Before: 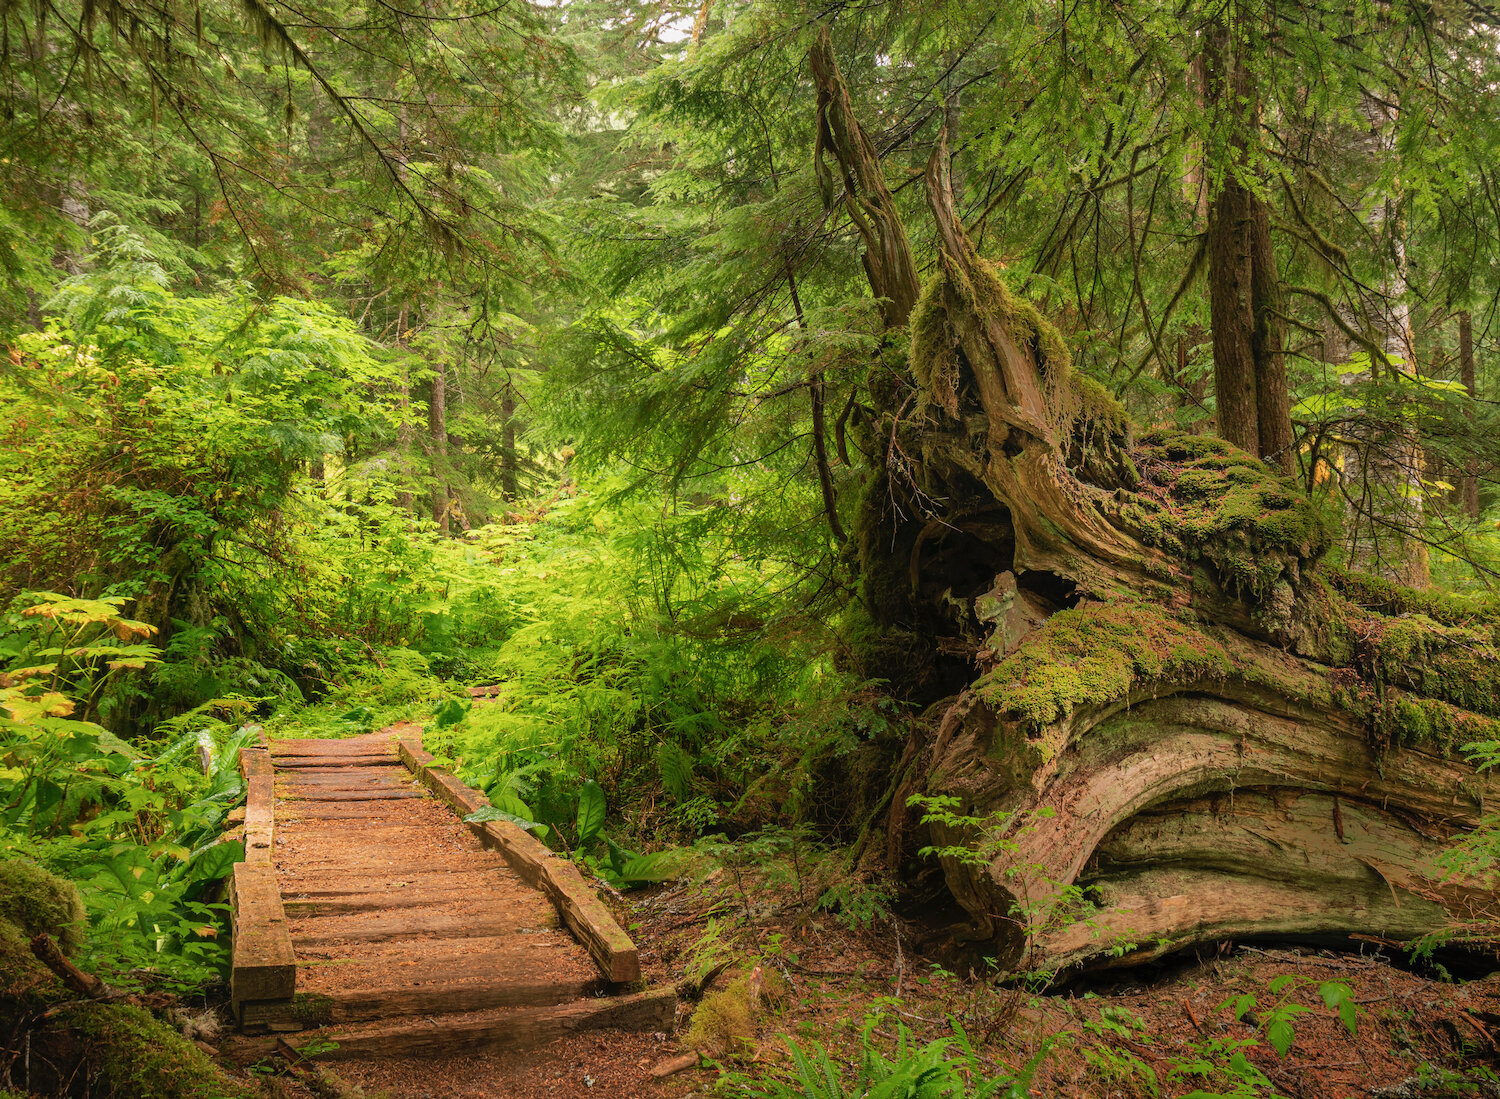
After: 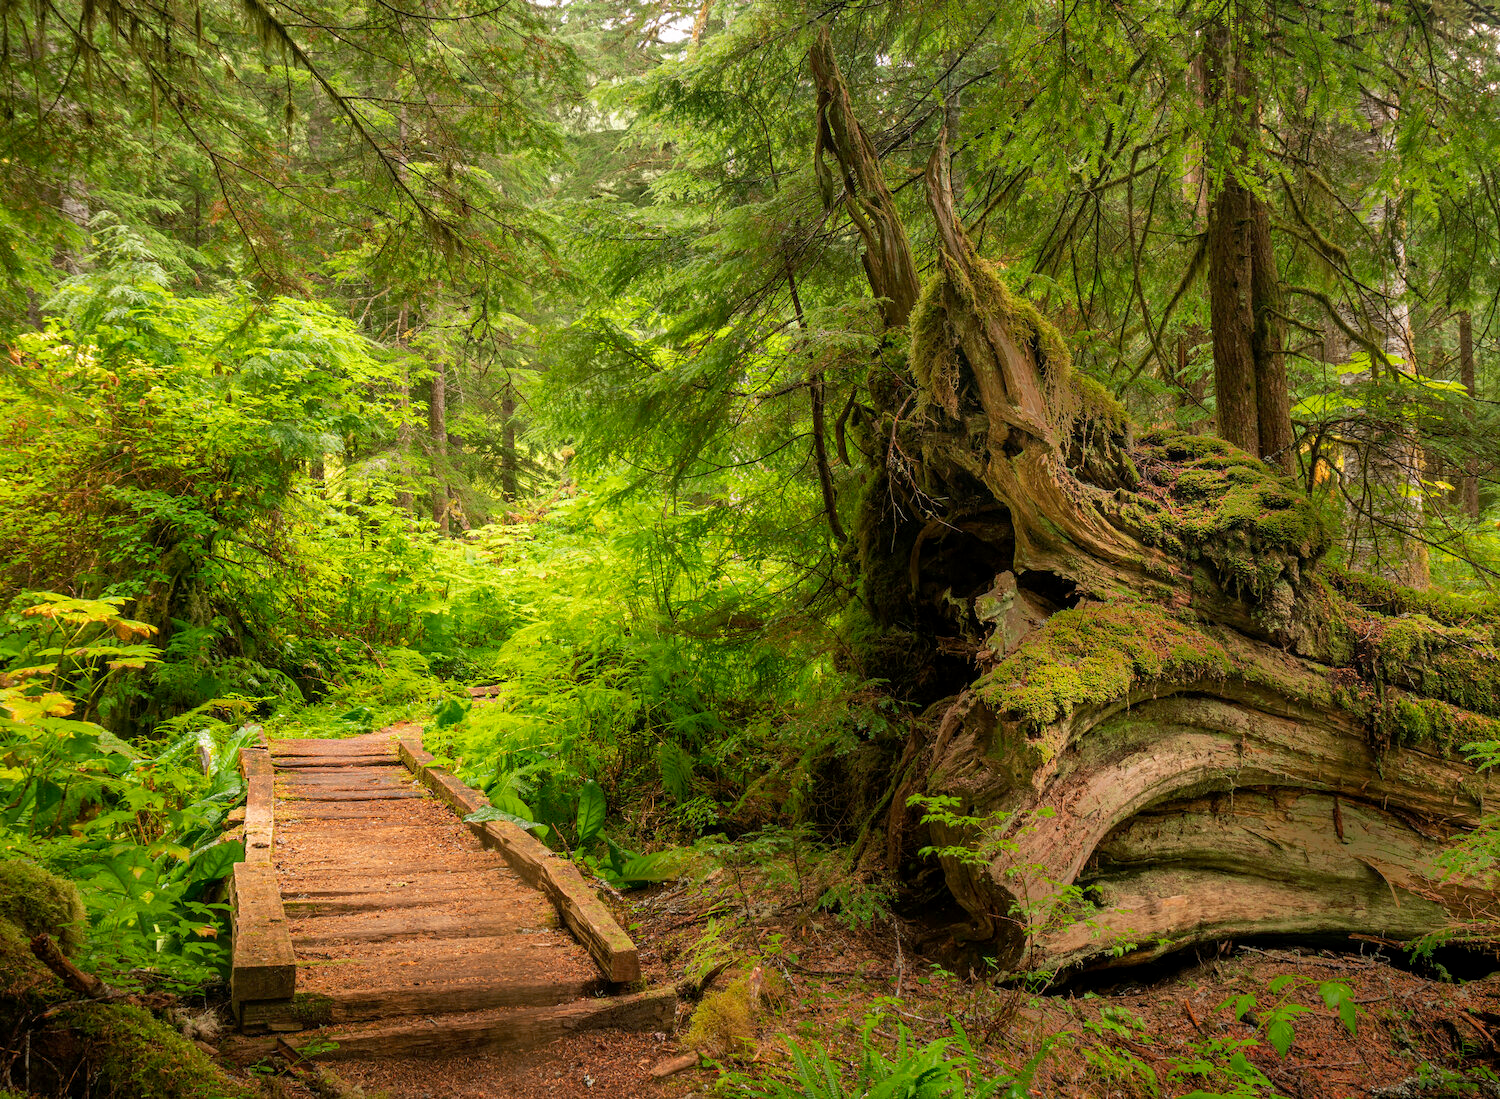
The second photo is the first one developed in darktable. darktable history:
exposure: exposure 0.128 EV, compensate highlight preservation false
